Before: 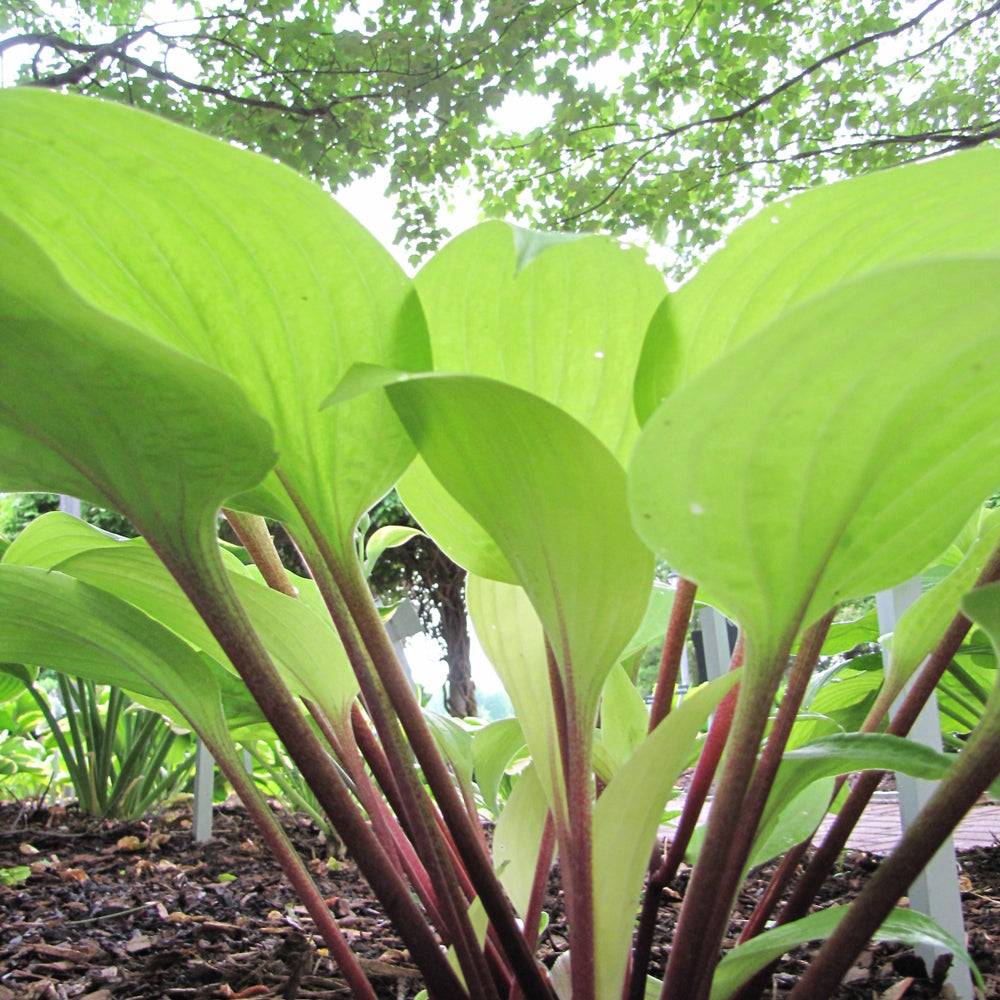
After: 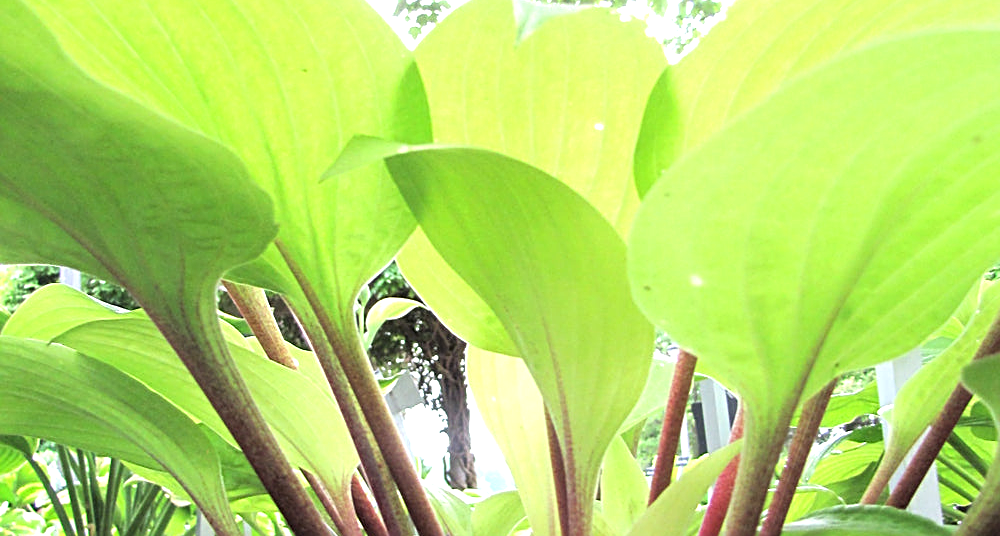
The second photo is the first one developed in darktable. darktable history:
crop and rotate: top 22.834%, bottom 23.495%
sharpen: on, module defaults
tone equalizer: -8 EV -0.748 EV, -7 EV -0.702 EV, -6 EV -0.637 EV, -5 EV -0.372 EV, -3 EV 0.398 EV, -2 EV 0.6 EV, -1 EV 0.681 EV, +0 EV 0.755 EV
